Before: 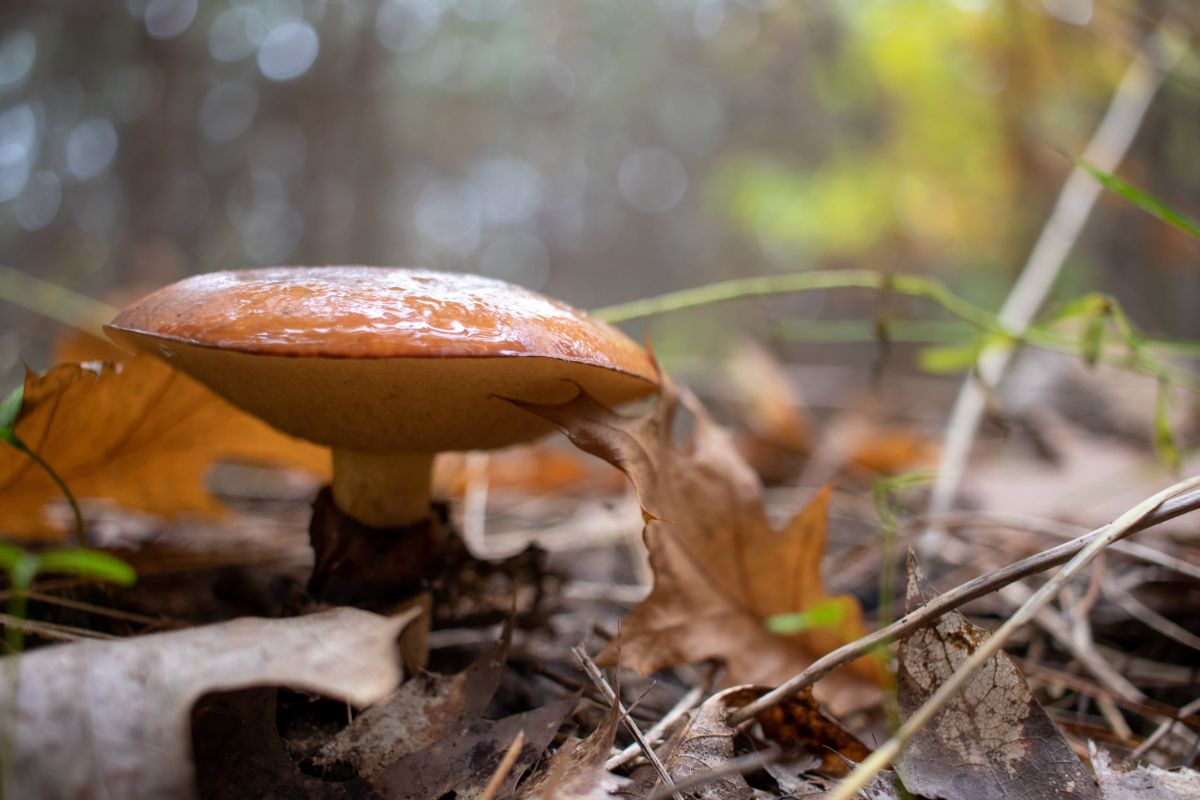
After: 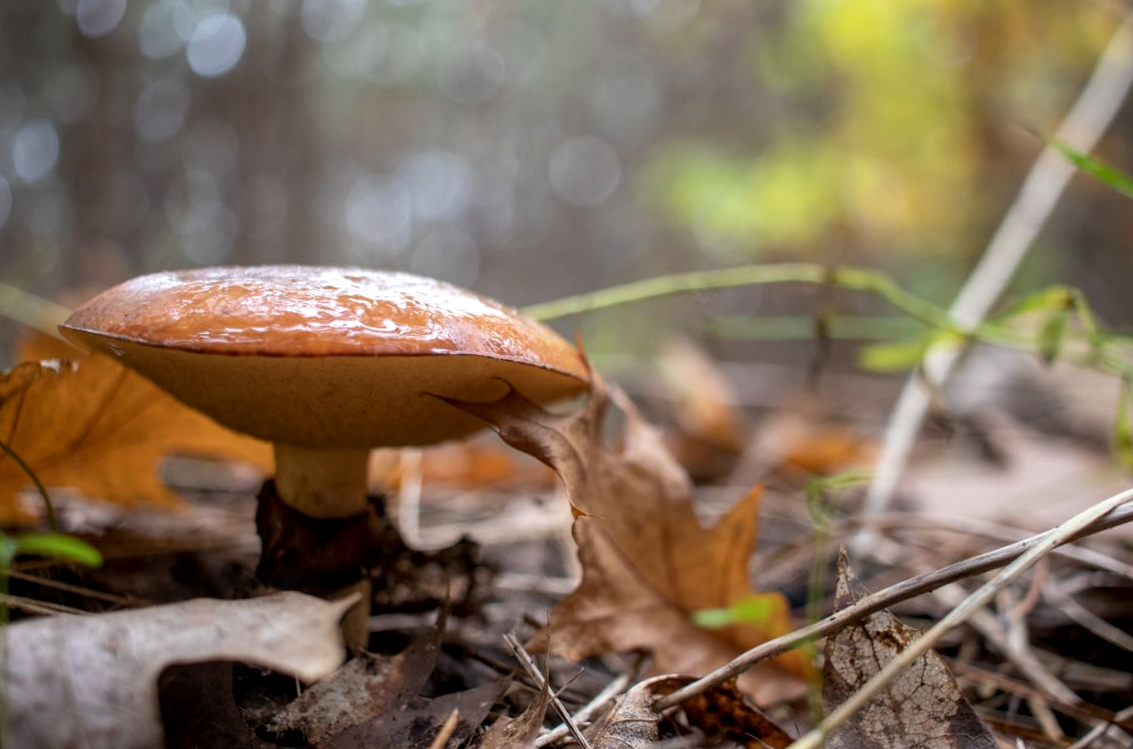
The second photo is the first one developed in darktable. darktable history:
rotate and perspective: rotation 0.062°, lens shift (vertical) 0.115, lens shift (horizontal) -0.133, crop left 0.047, crop right 0.94, crop top 0.061, crop bottom 0.94
local contrast: on, module defaults
